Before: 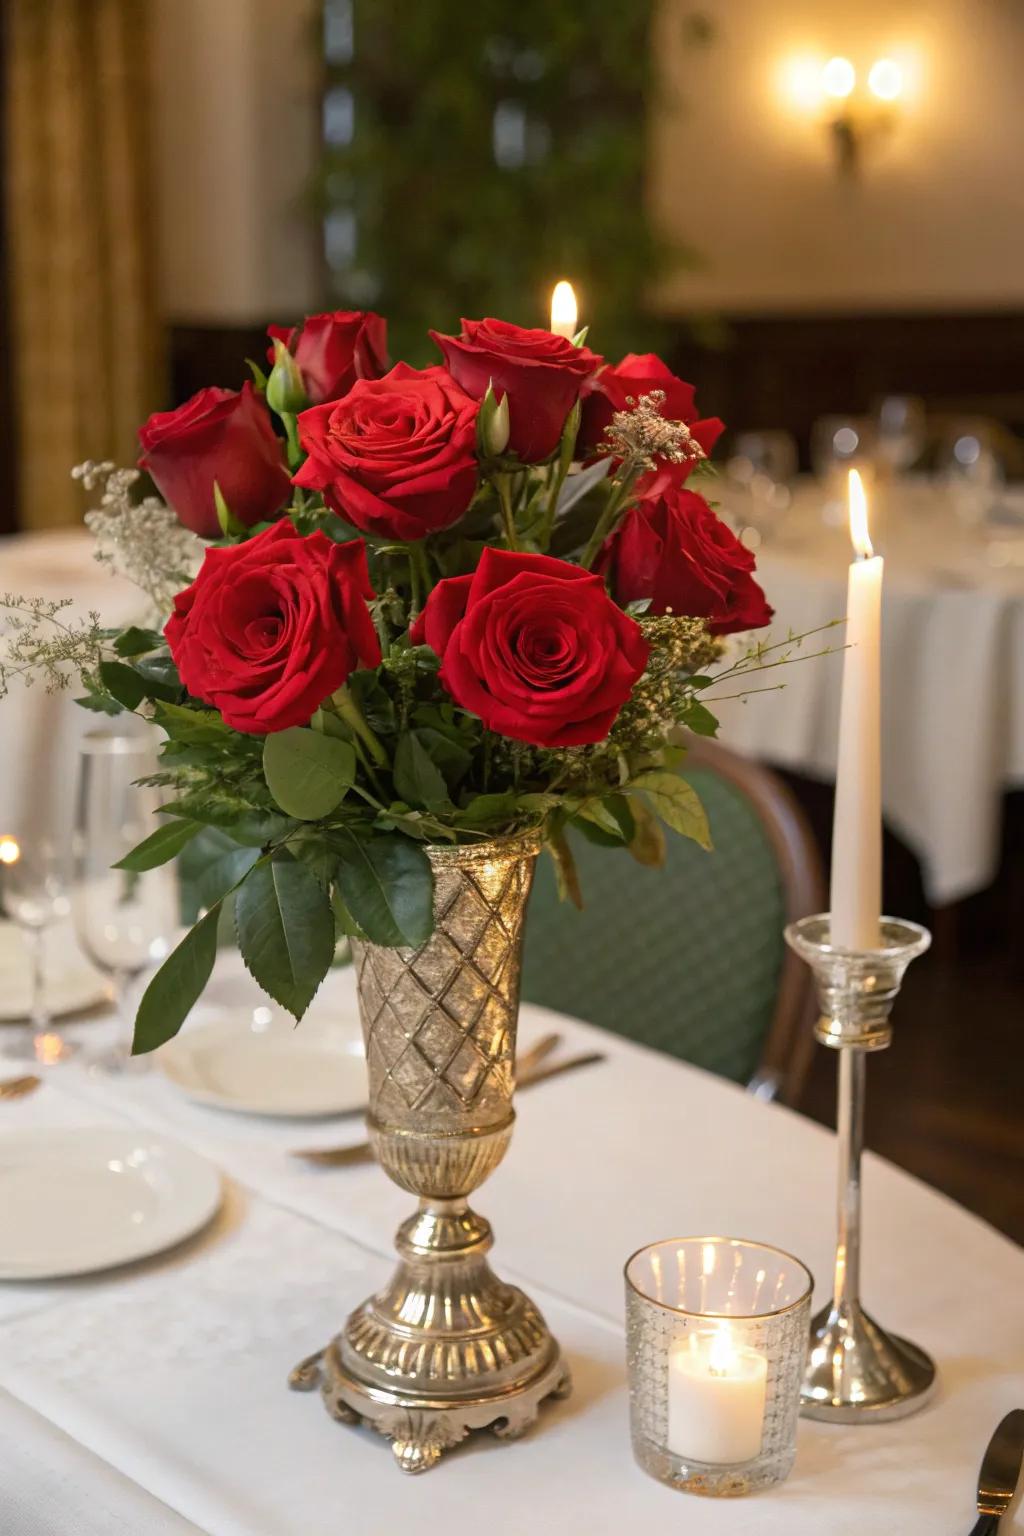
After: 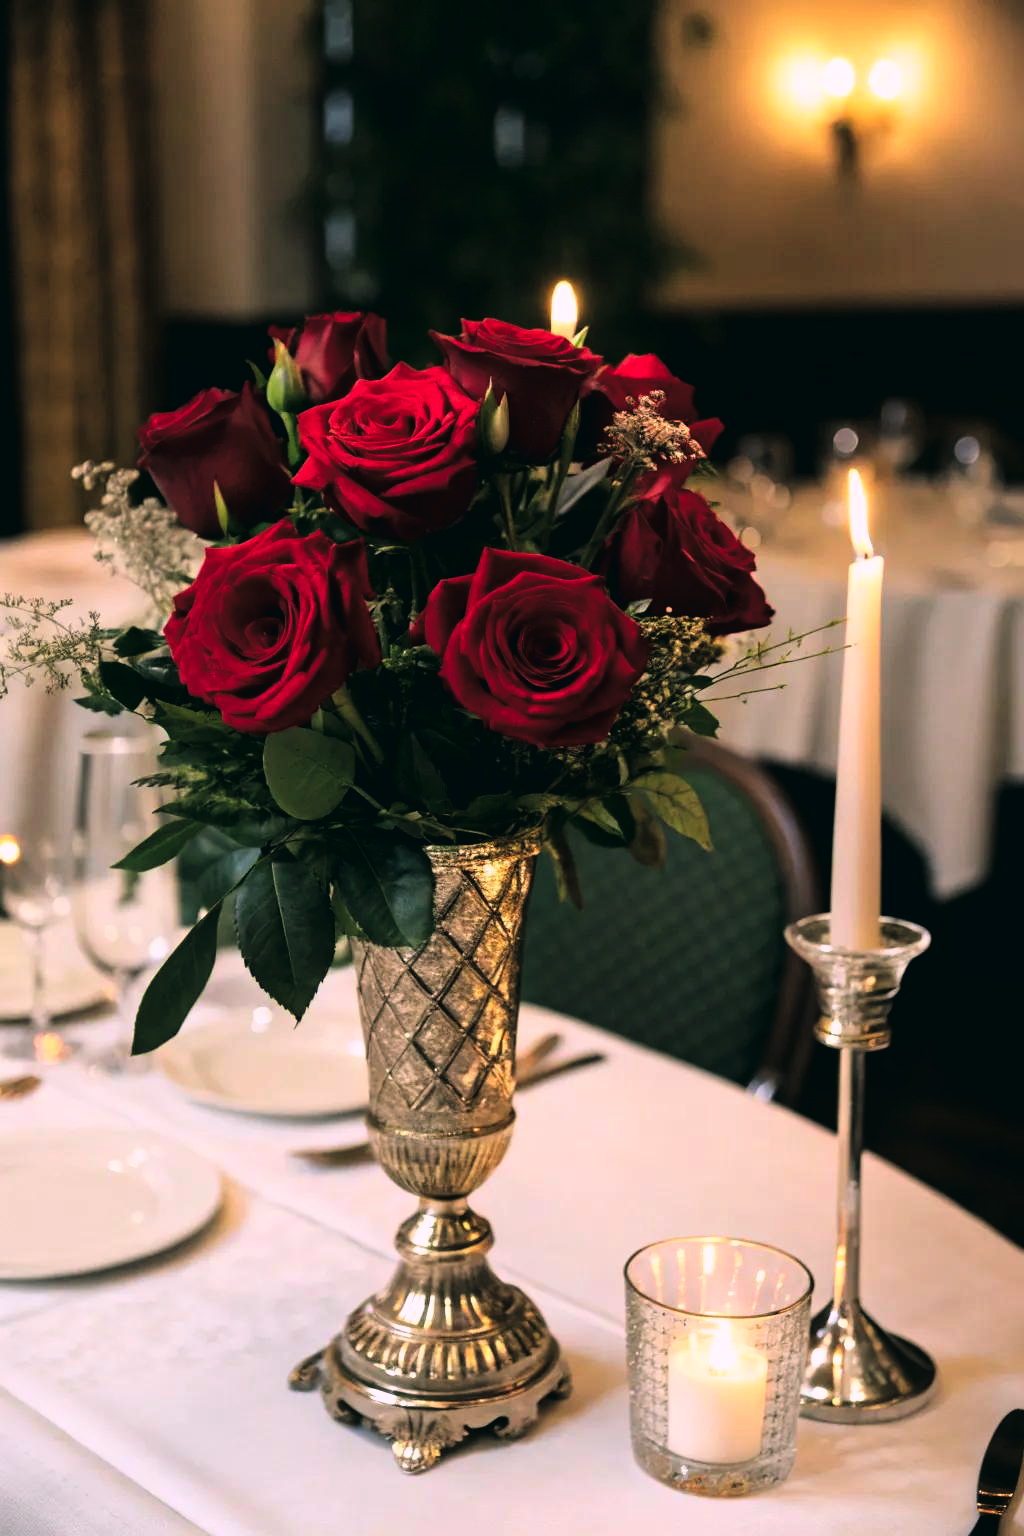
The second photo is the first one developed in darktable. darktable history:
tone curve: curves: ch0 [(0, 0.016) (0.11, 0.039) (0.259, 0.235) (0.383, 0.437) (0.499, 0.597) (0.733, 0.867) (0.843, 0.948) (1, 1)], color space Lab, linked channels, preserve colors none
color balance: lift [1.016, 0.983, 1, 1.017], gamma [0.78, 1.018, 1.043, 0.957], gain [0.786, 1.063, 0.937, 1.017], input saturation 118.26%, contrast 13.43%, contrast fulcrum 21.62%, output saturation 82.76%
